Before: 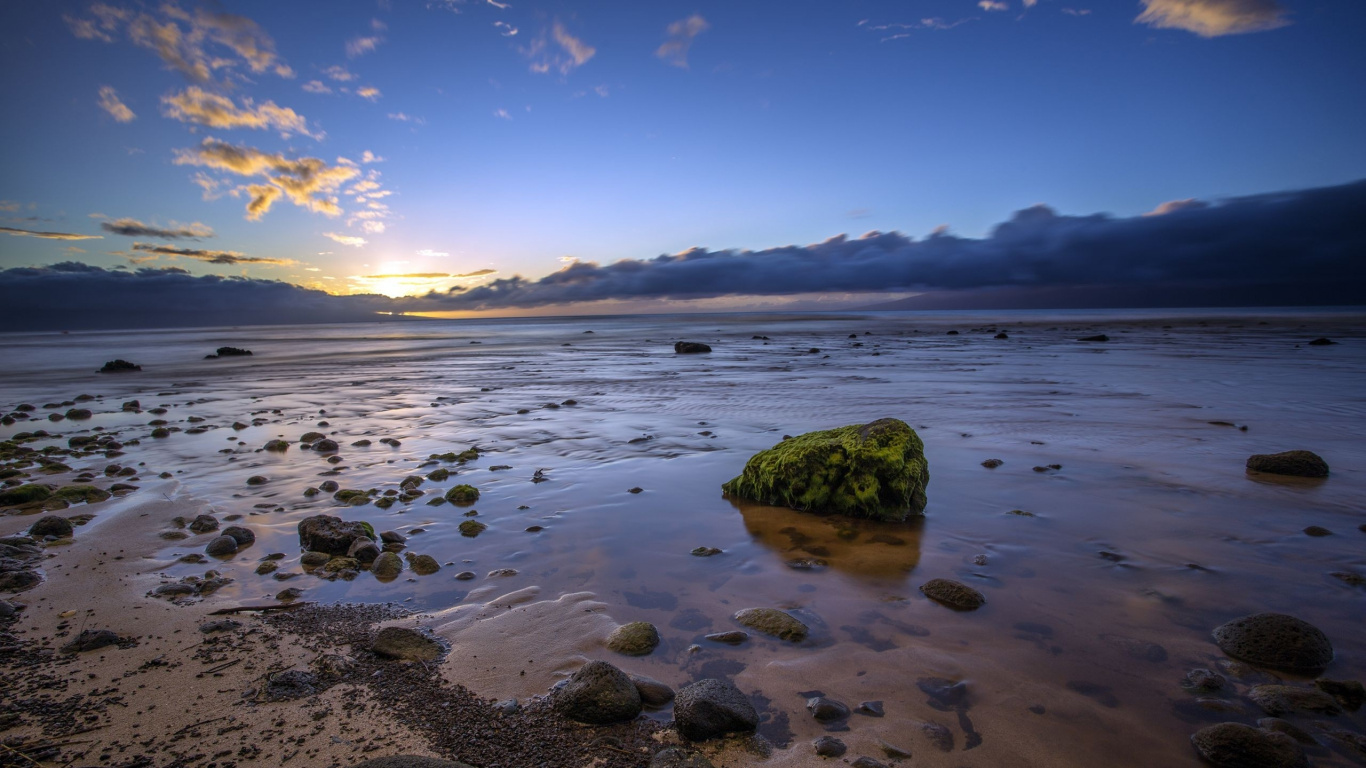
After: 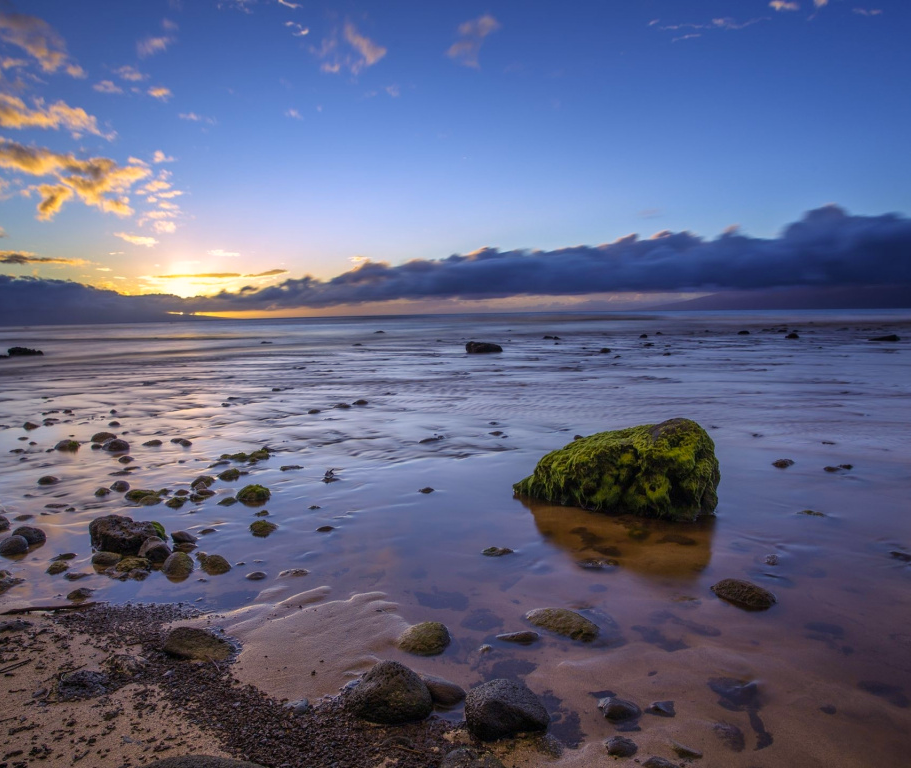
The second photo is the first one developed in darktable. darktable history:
color balance rgb: shadows lift › chroma 3.344%, shadows lift › hue 282.03°, power › hue 307.73°, highlights gain › chroma 3.089%, highlights gain › hue 76.58°, linear chroma grading › global chroma -15.573%, perceptual saturation grading › global saturation -2.838%, global vibrance 45.213%
crop and rotate: left 15.409%, right 17.871%
